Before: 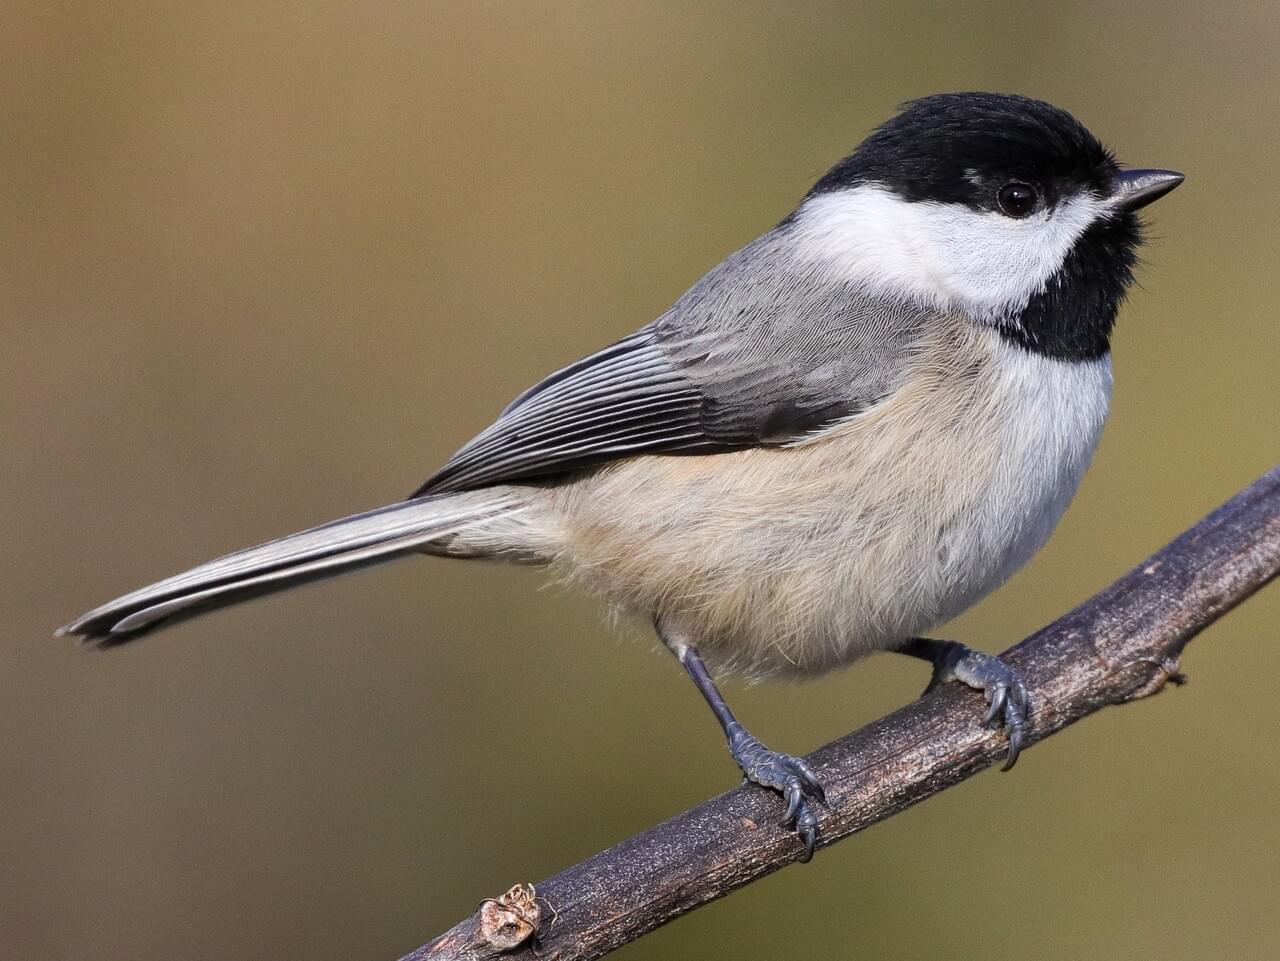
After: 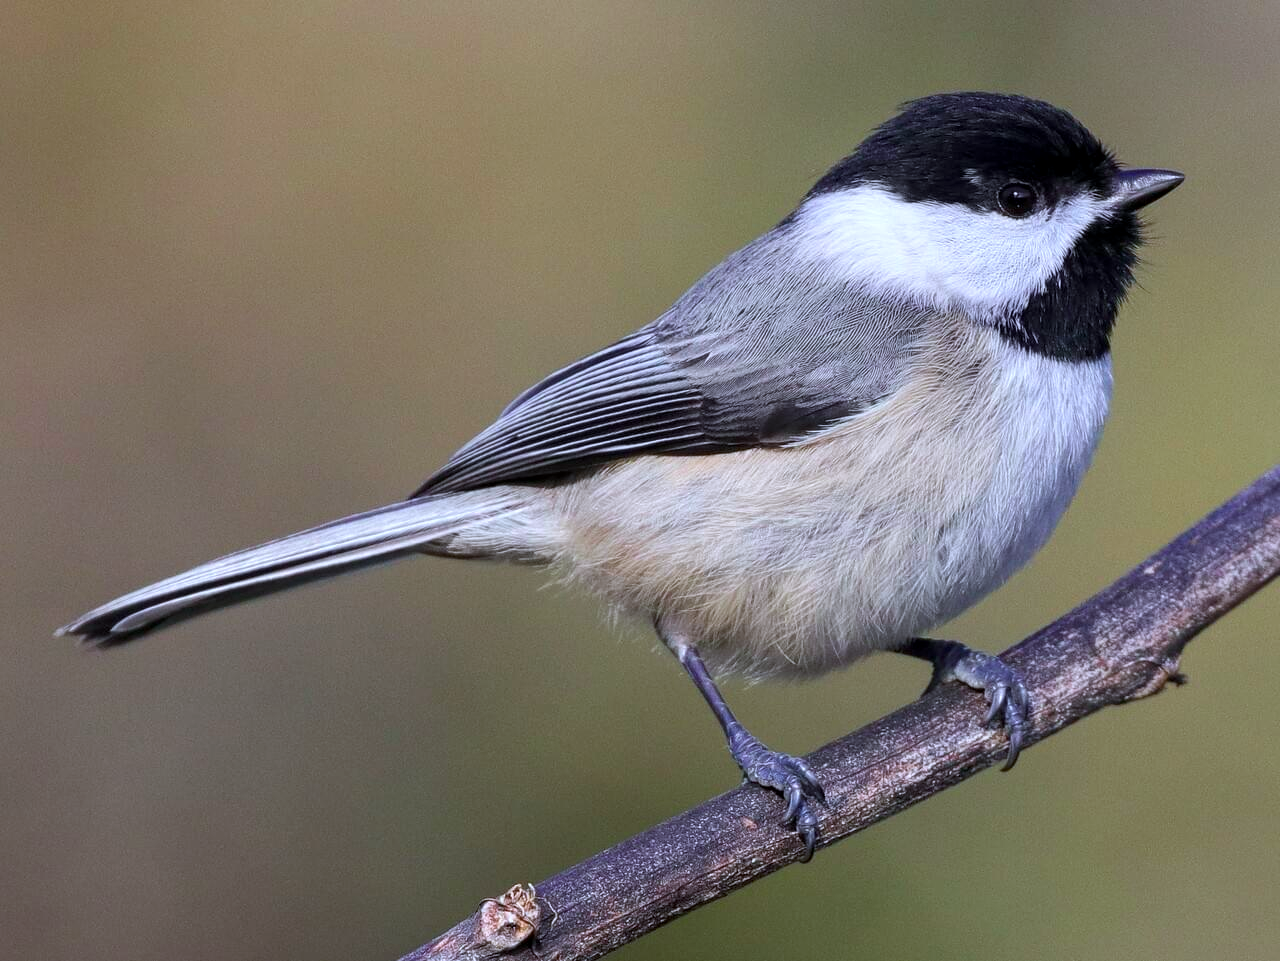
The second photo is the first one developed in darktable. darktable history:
color calibration: output R [0.948, 0.091, -0.04, 0], output G [-0.3, 1.384, -0.085, 0], output B [-0.108, 0.061, 1.08, 0], illuminant custom, x 0.371, y 0.381, temperature 4282.36 K
local contrast: highlights 100%, shadows 103%, detail 119%, midtone range 0.2
